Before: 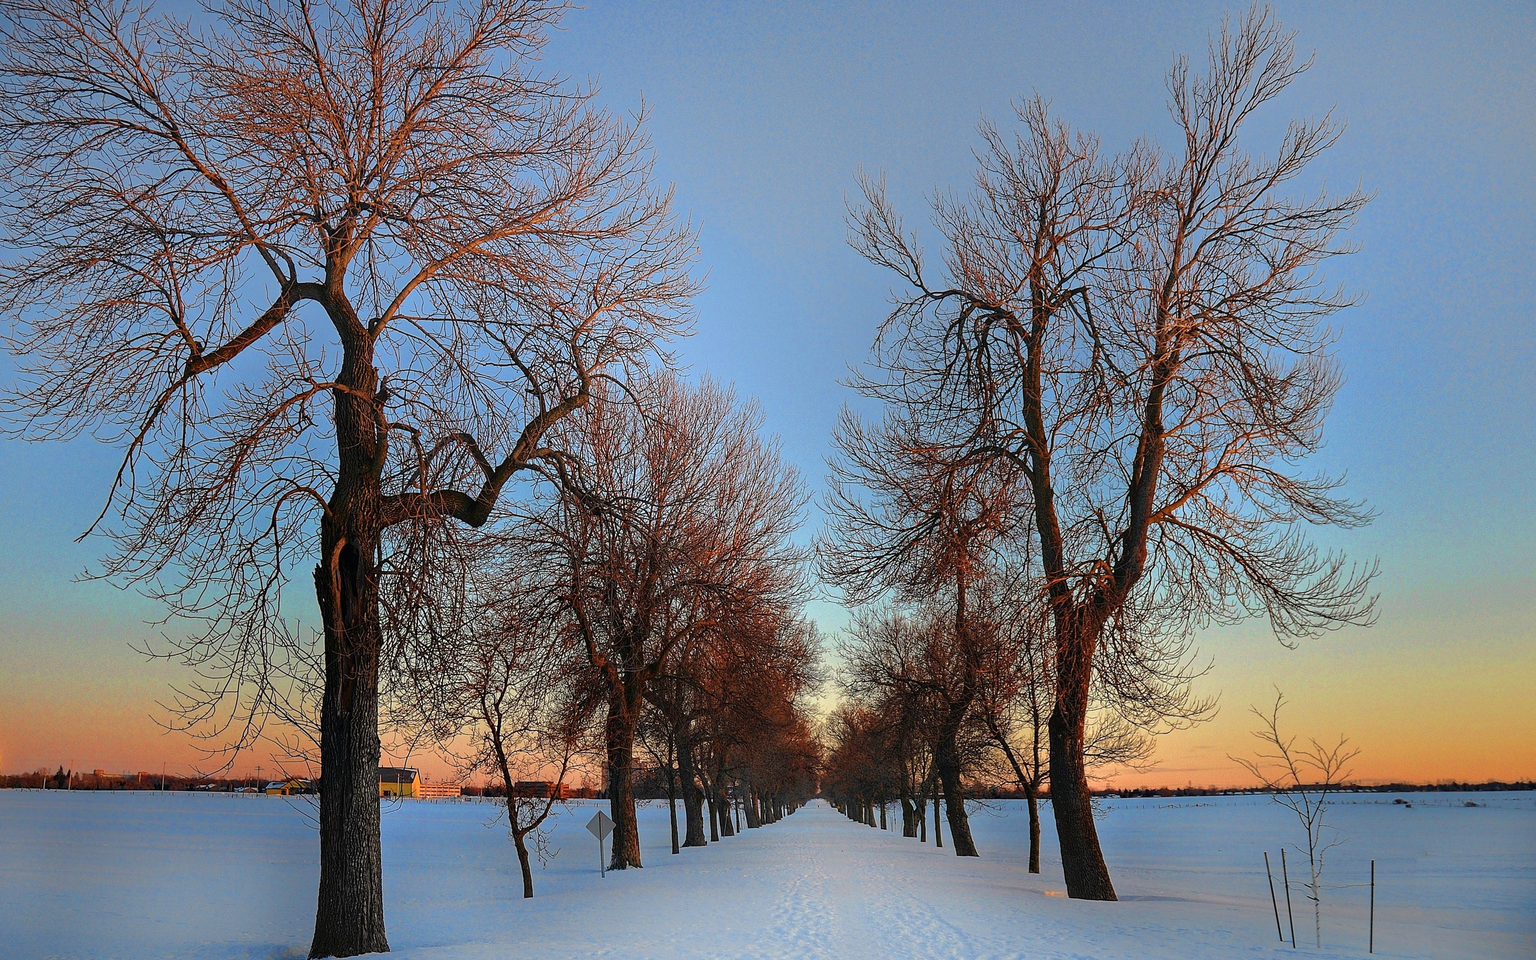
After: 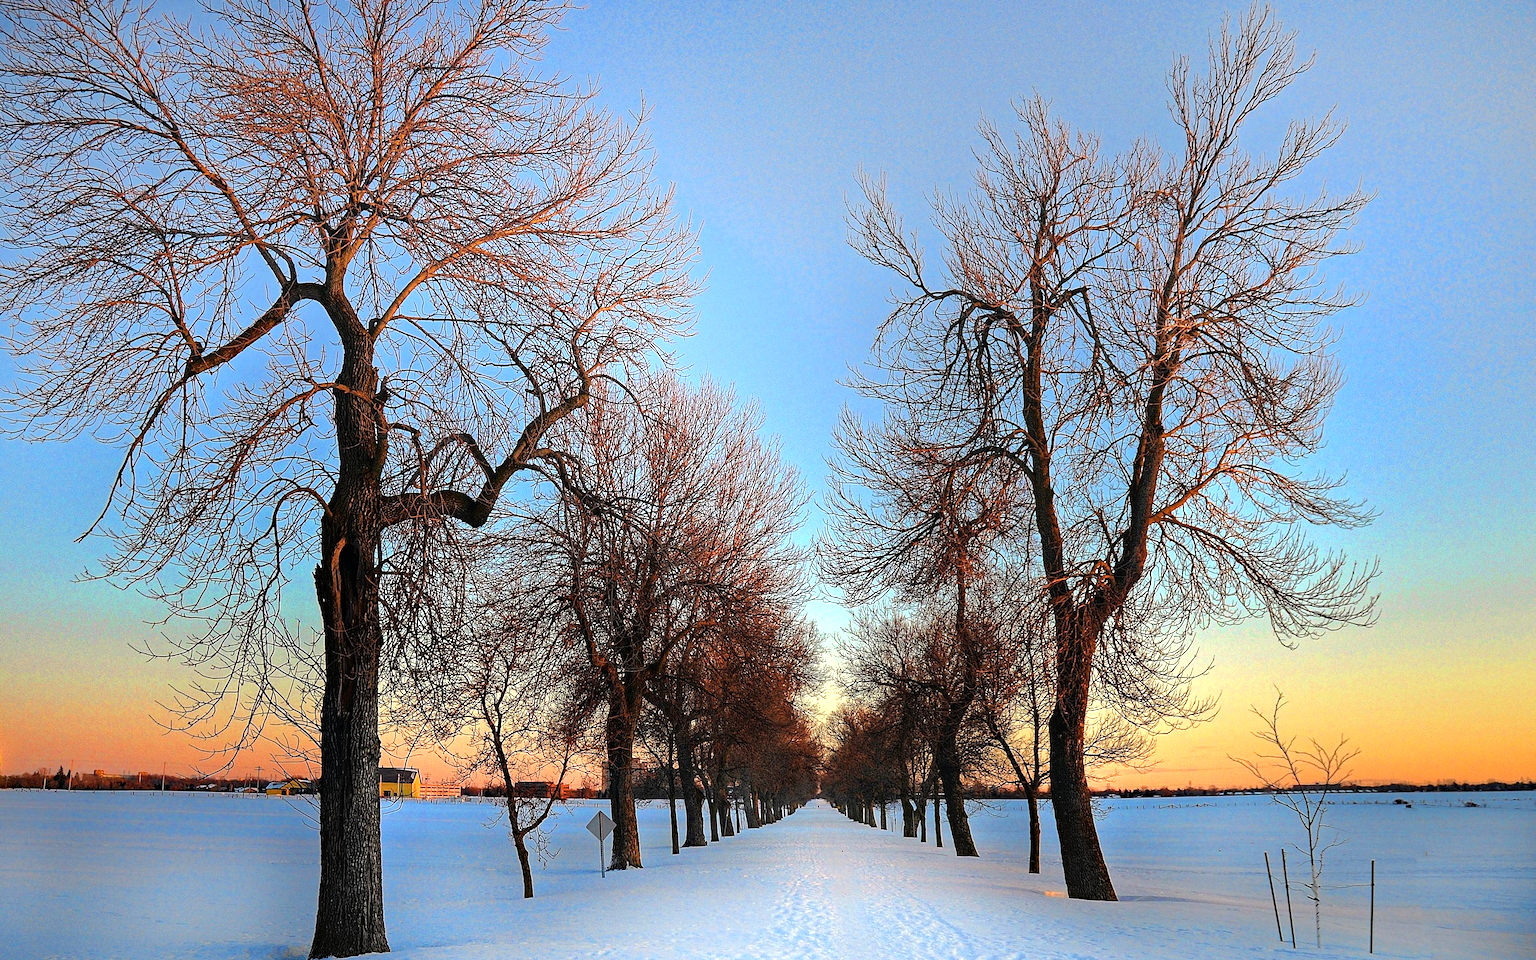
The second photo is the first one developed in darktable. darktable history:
haze removal: compatibility mode true, adaptive false
color balance rgb: perceptual saturation grading › global saturation 0.004%, global vibrance 15.782%, saturation formula JzAzBz (2021)
tone equalizer: -8 EV -0.786 EV, -7 EV -0.725 EV, -6 EV -0.591 EV, -5 EV -0.378 EV, -3 EV 0.387 EV, -2 EV 0.6 EV, -1 EV 0.674 EV, +0 EV 0.754 EV
